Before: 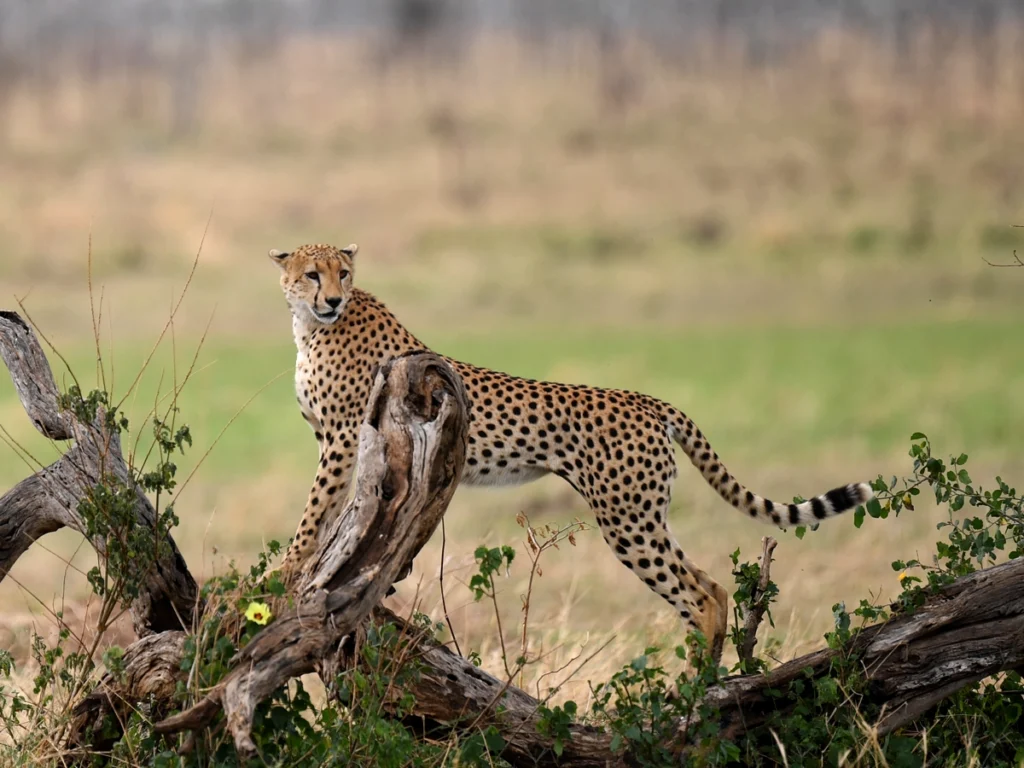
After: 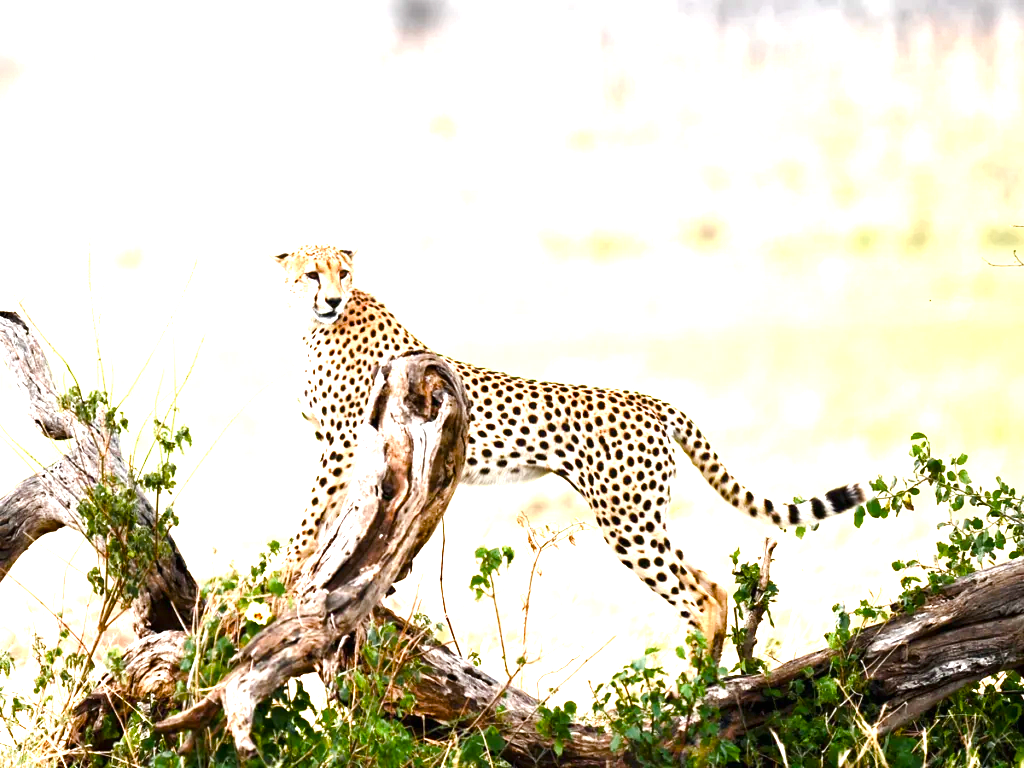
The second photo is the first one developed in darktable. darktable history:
color balance rgb: linear chroma grading › global chroma 9.8%, perceptual saturation grading › global saturation -0.11%, perceptual saturation grading › highlights -29.625%, perceptual saturation grading › mid-tones 29.401%, perceptual saturation grading › shadows 59.791%, perceptual brilliance grading › global brilliance 11.822%
exposure: black level correction 0, exposure 1.468 EV, compensate highlight preservation false
tone equalizer: -8 EV -0.393 EV, -7 EV -0.397 EV, -6 EV -0.362 EV, -5 EV -0.251 EV, -3 EV 0.217 EV, -2 EV 0.363 EV, -1 EV 0.374 EV, +0 EV 0.395 EV, edges refinement/feathering 500, mask exposure compensation -1.57 EV, preserve details no
